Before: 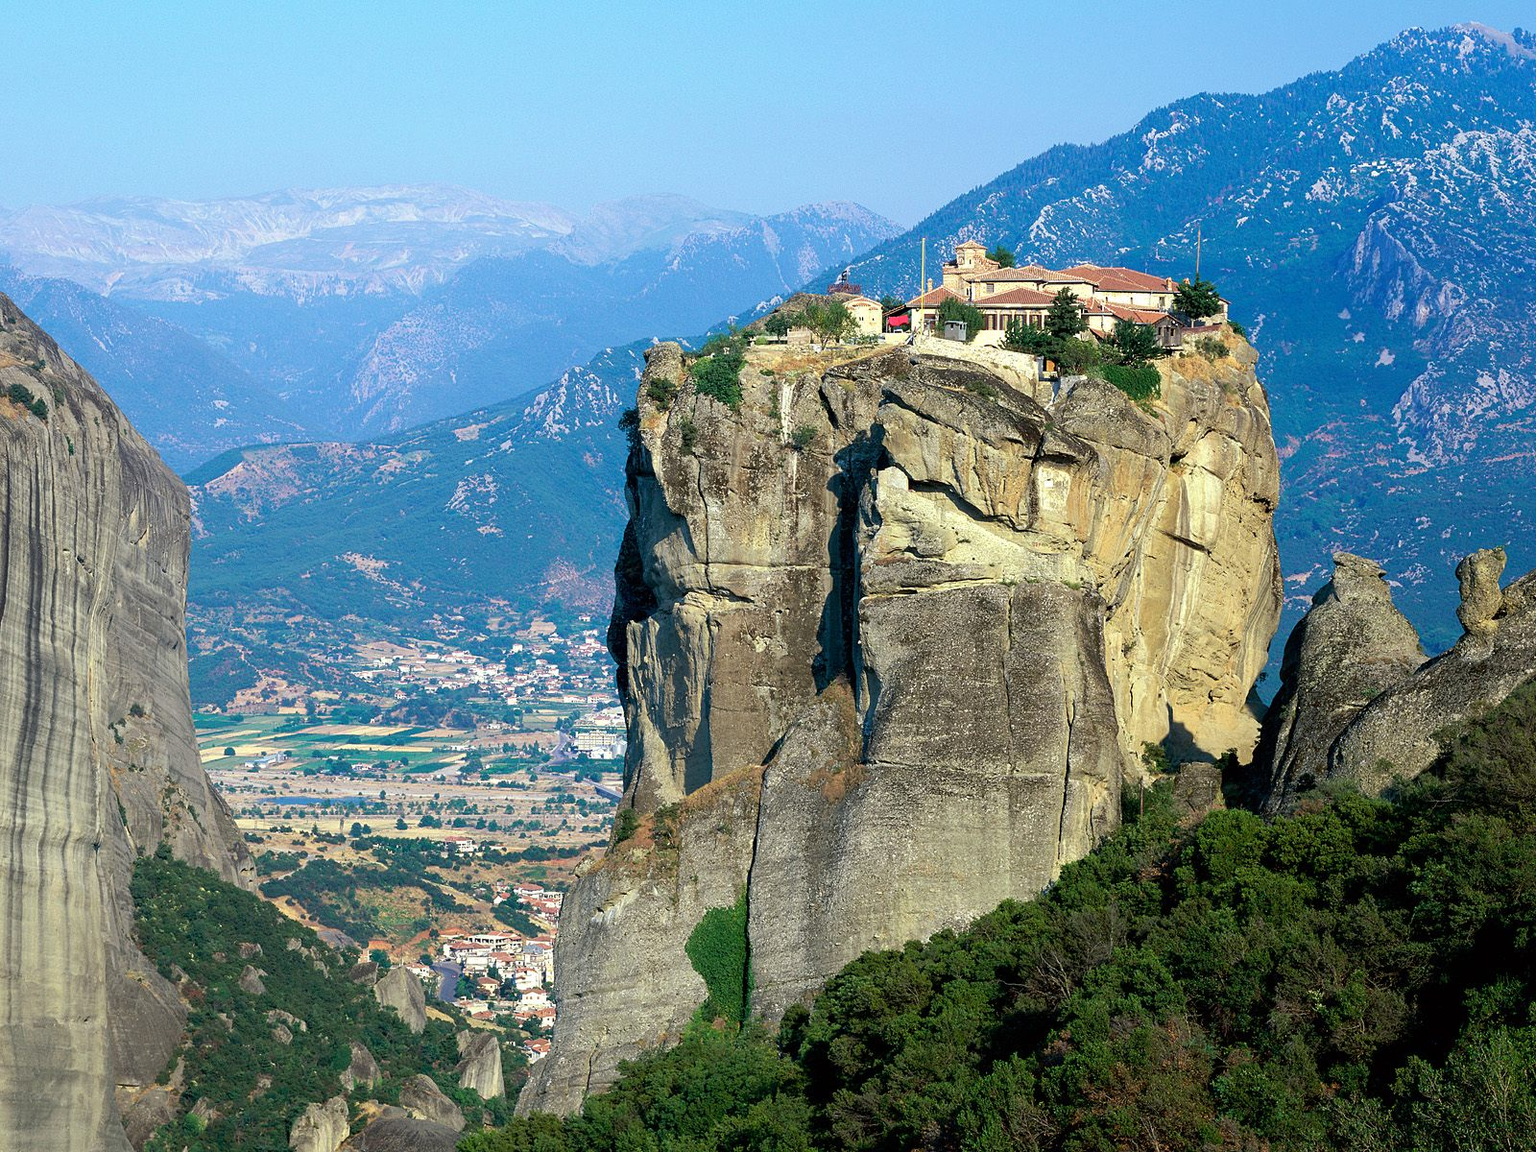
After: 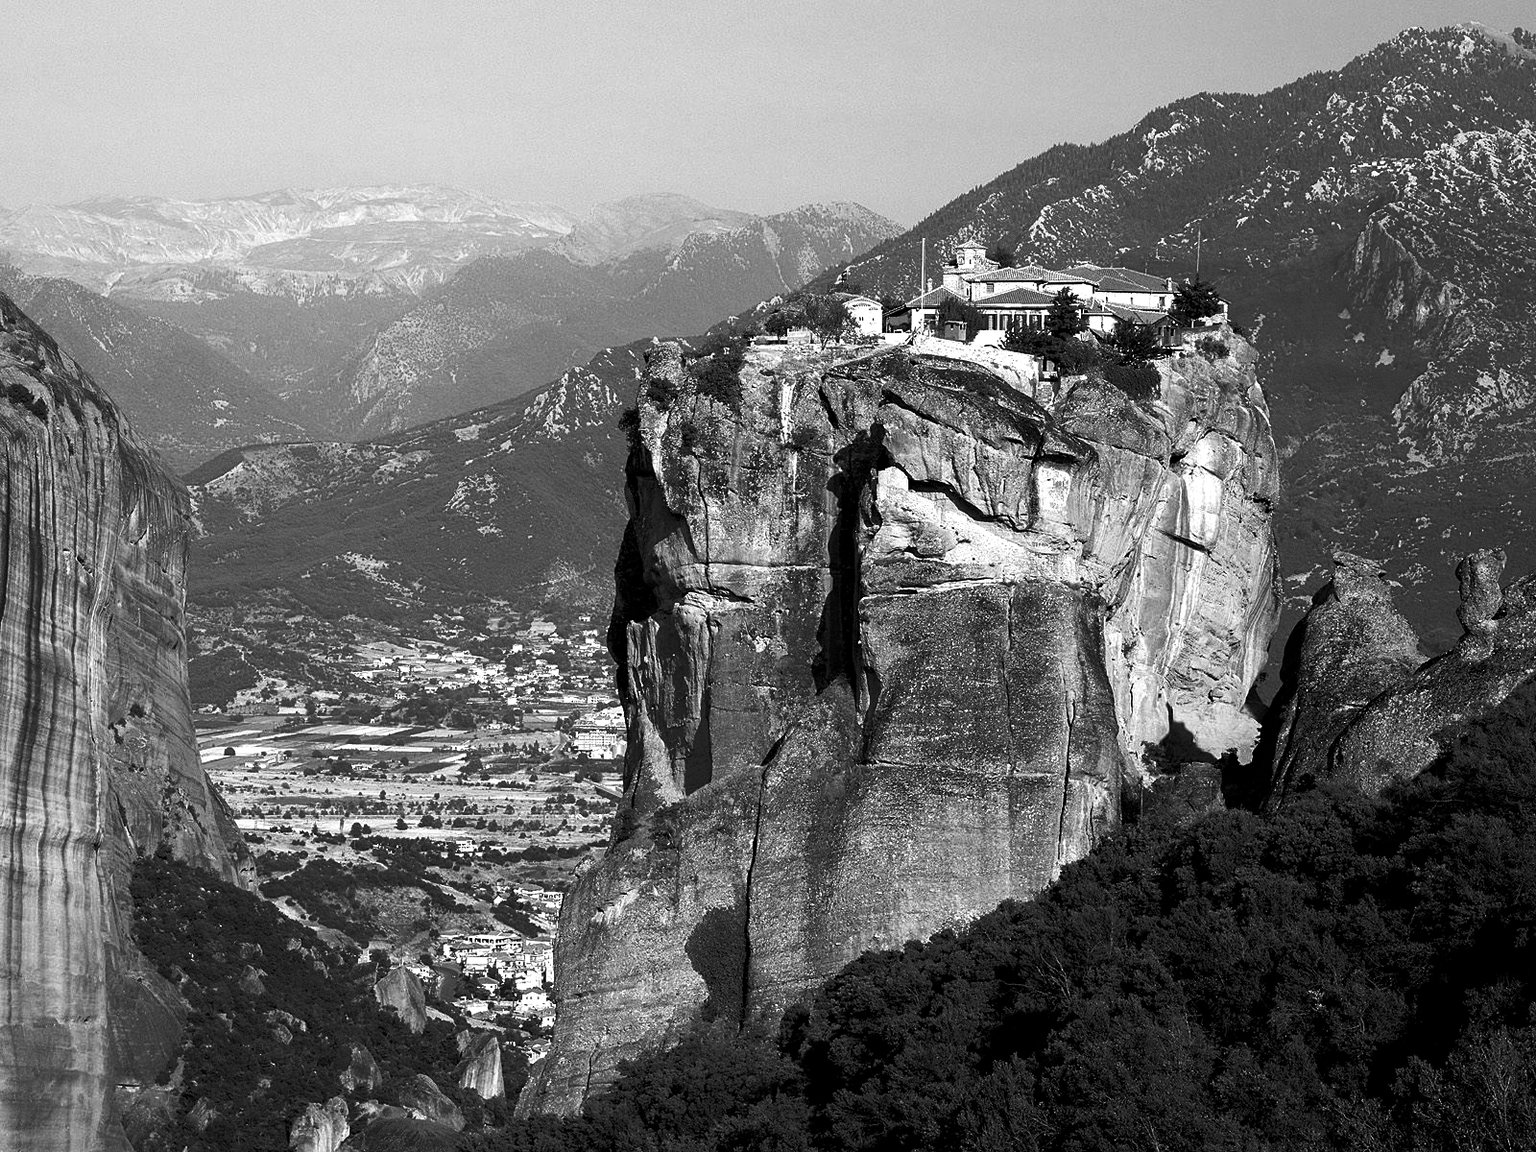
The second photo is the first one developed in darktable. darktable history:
monochrome: on, module defaults
levels: levels [0, 0.51, 1]
tone curve: curves: ch0 [(0, 0) (0.536, 0.402) (1, 1)]
filmic: grey point source 18, black point source -8.65, white point source 2.17, grey point target 18, white point target 100, output power 2.2, latitude stops 2, contrast 1.5, saturation 100
